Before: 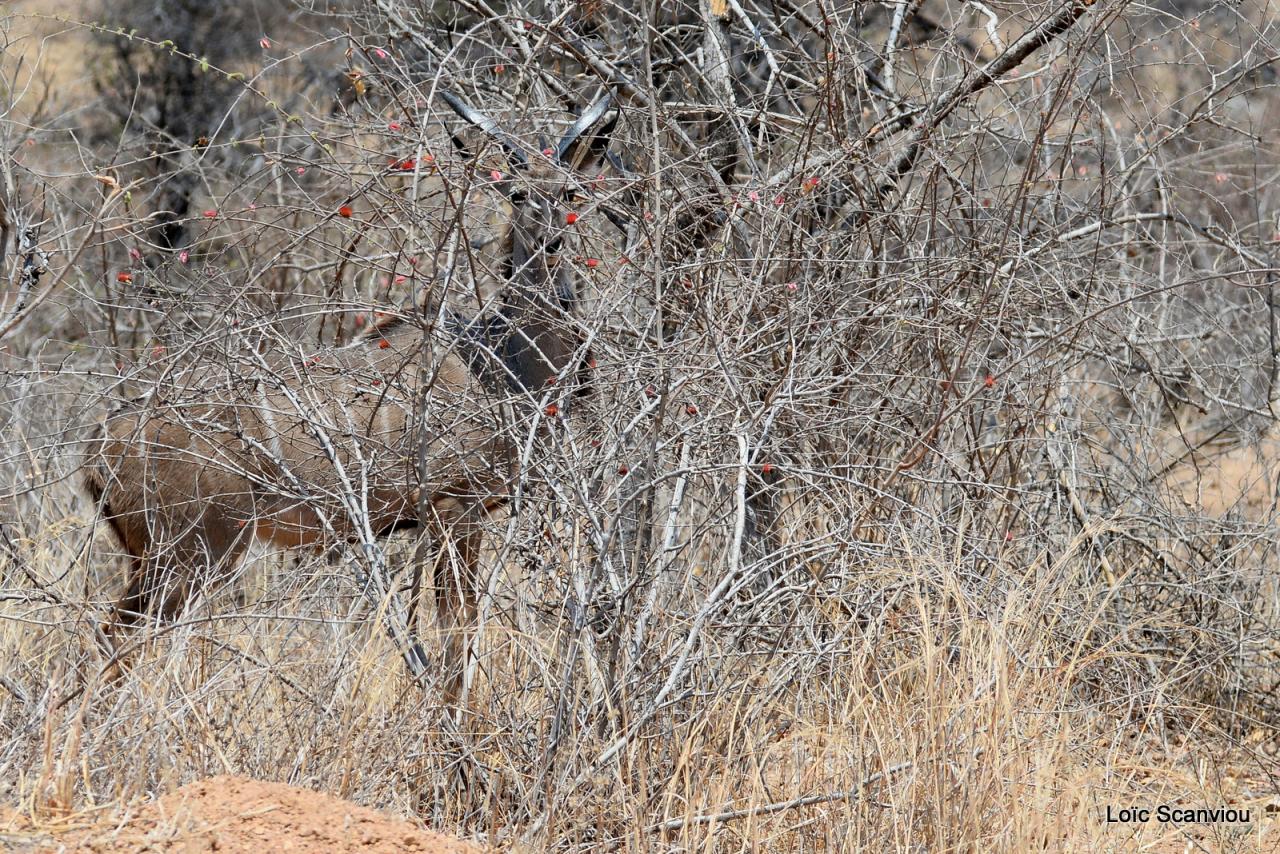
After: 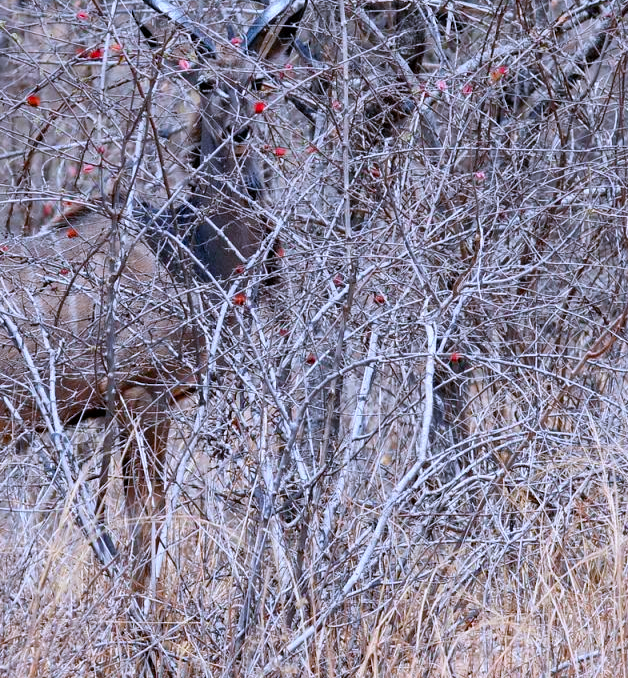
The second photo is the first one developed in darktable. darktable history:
color calibration: illuminant as shot in camera, x 0.379, y 0.396, temperature 4145.17 K
color balance rgb: perceptual saturation grading › global saturation 20.251%, perceptual saturation grading › highlights -19.849%, perceptual saturation grading › shadows 29.252%, global vibrance 14.466%
crop and rotate: angle 0.016°, left 24.436%, top 13.037%, right 26.433%, bottom 7.469%
